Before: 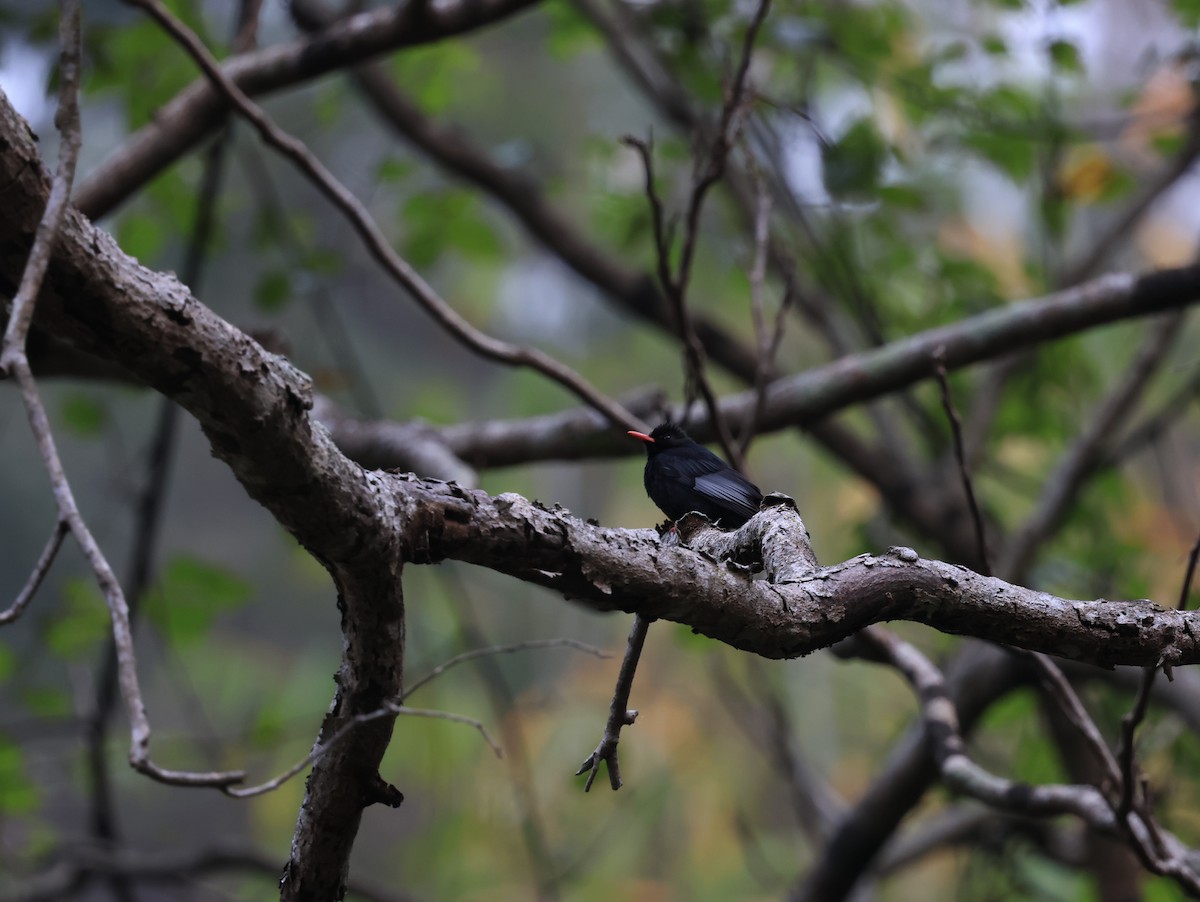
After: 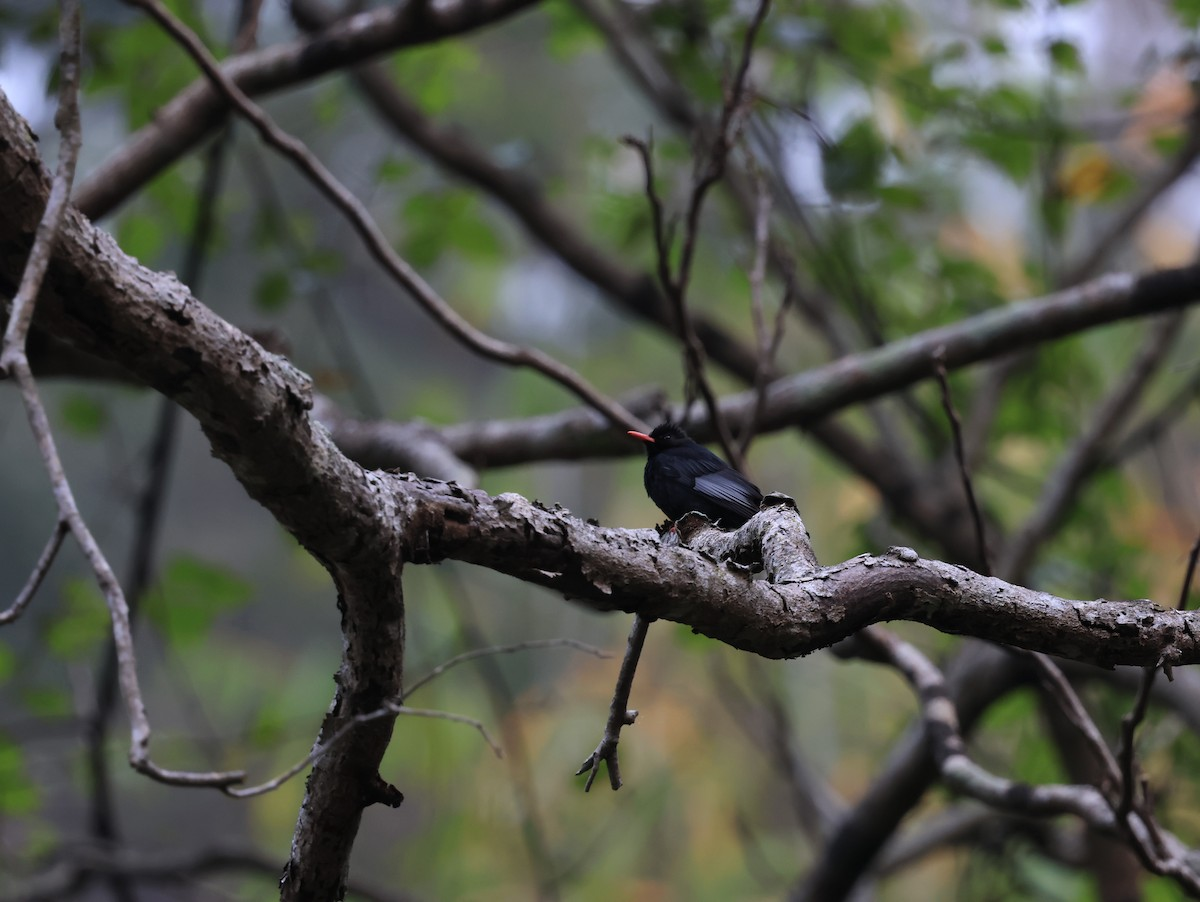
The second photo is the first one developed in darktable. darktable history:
shadows and highlights: shadows 24.48, highlights -77.5, soften with gaussian
